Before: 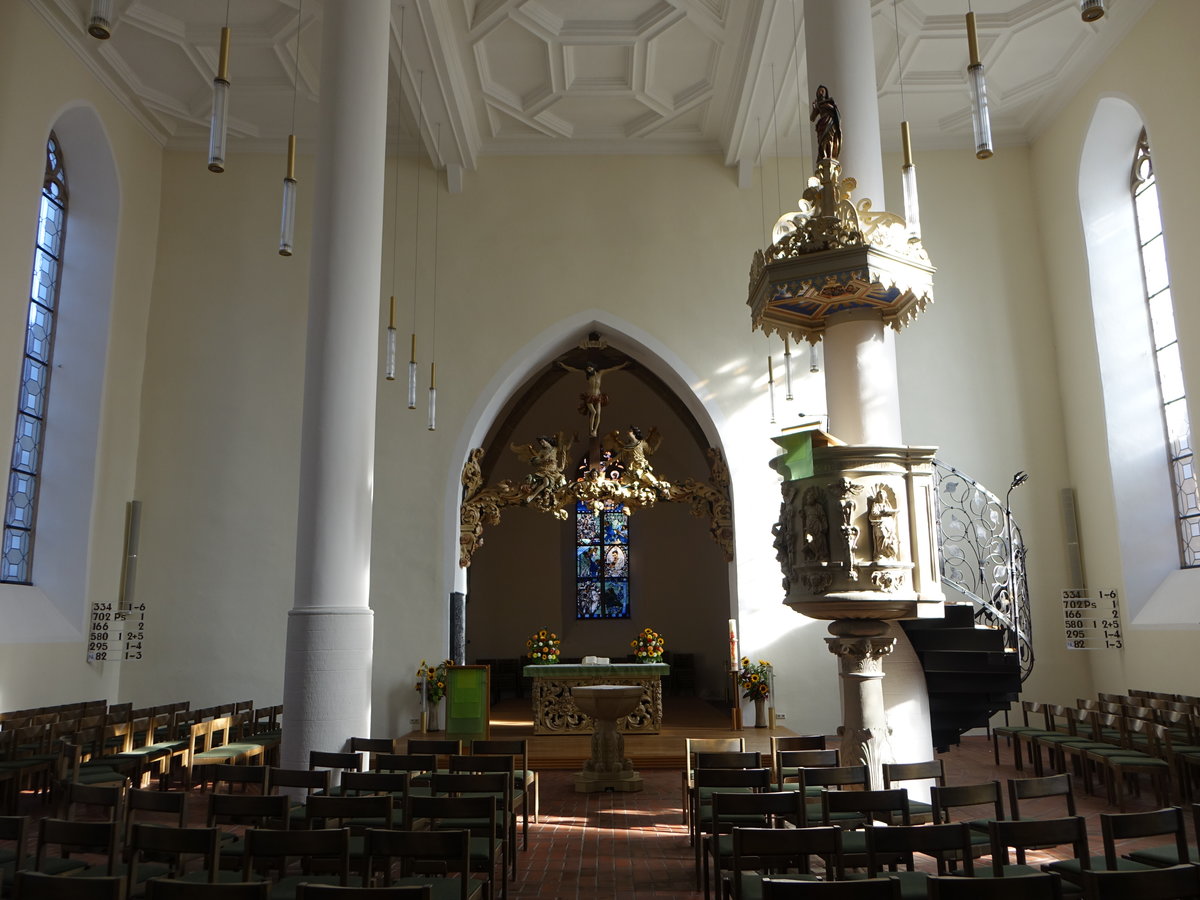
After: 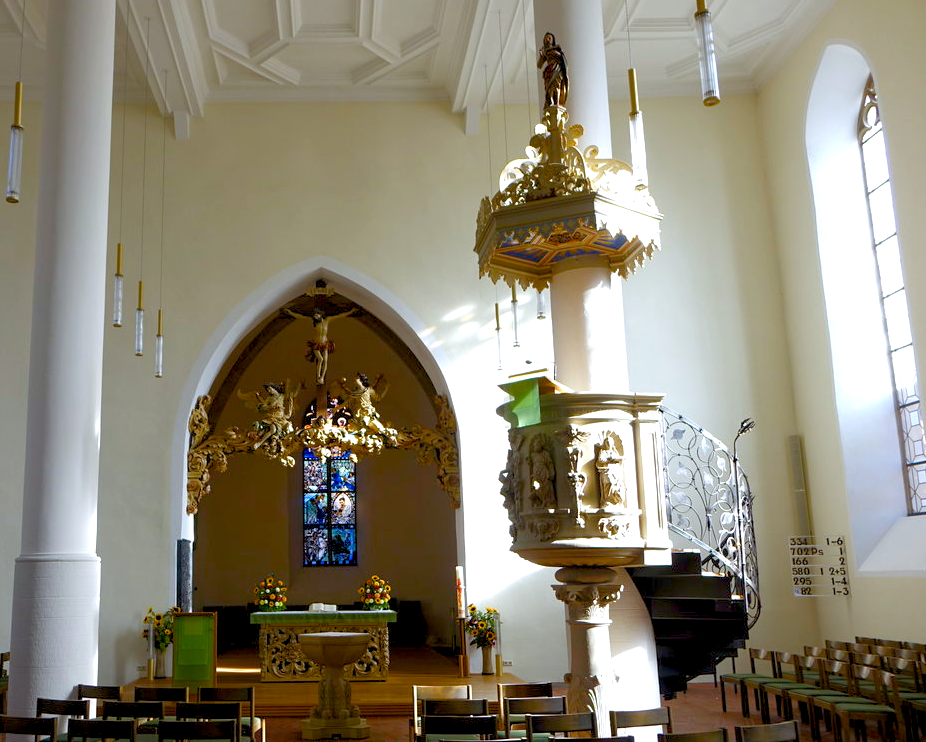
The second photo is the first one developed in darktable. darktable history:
color balance rgb: highlights gain › luminance 16.362%, highlights gain › chroma 2.857%, highlights gain › hue 258.09°, global offset › luminance -0.475%, perceptual saturation grading › global saturation 20%, perceptual saturation grading › highlights -25.11%, perceptual saturation grading › shadows 49.264%, perceptual brilliance grading › global brilliance 12.425%, perceptual brilliance grading › highlights 14.739%, contrast -29.445%
crop: left 22.788%, top 5.897%, bottom 11.656%
color correction: highlights a* 0.017, highlights b* -0.299
